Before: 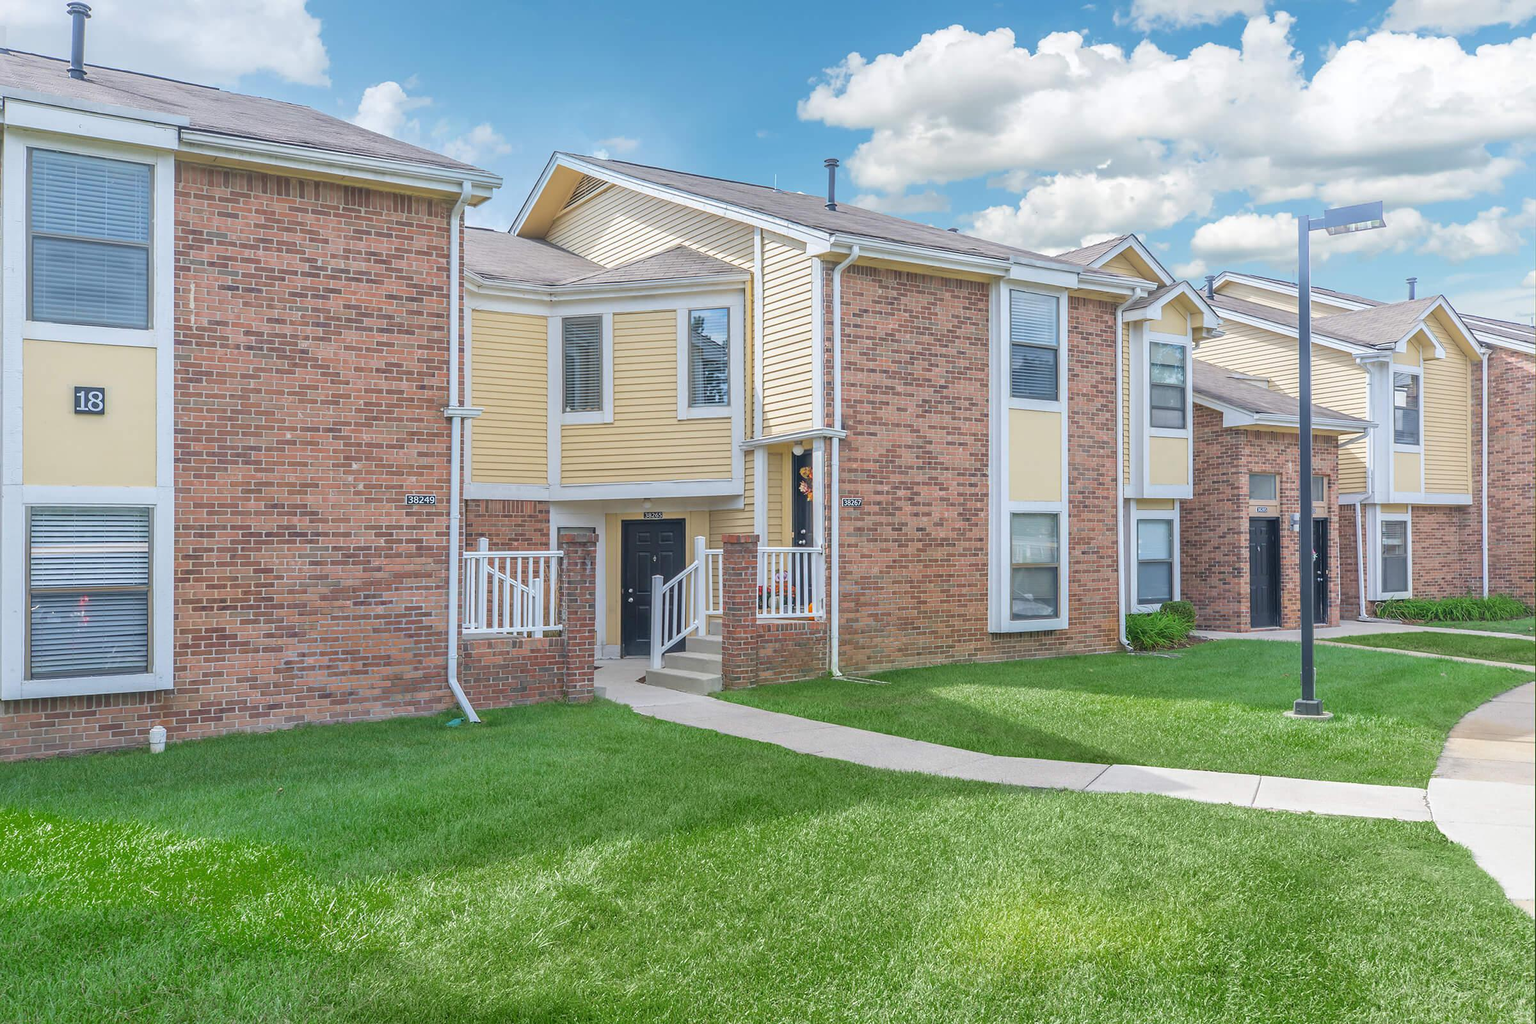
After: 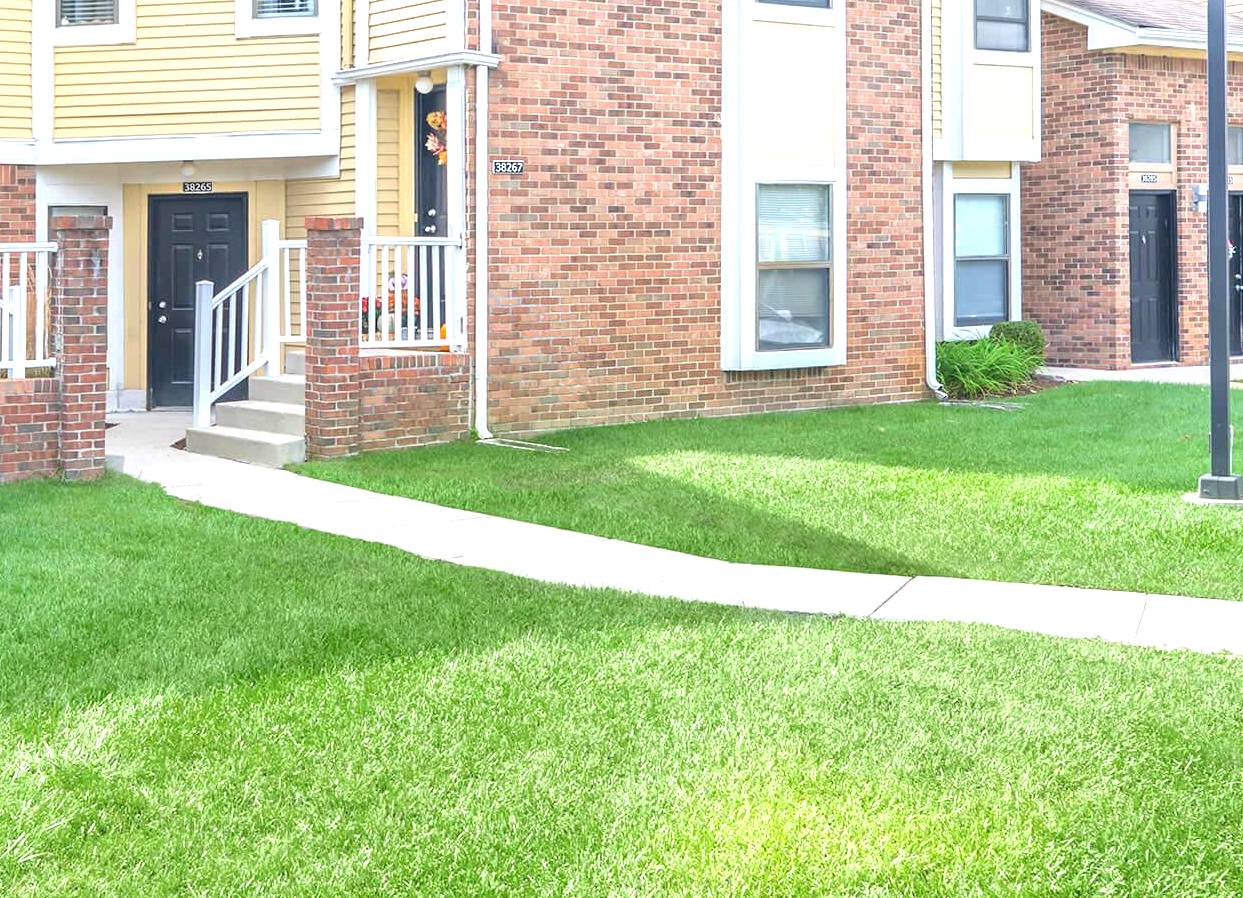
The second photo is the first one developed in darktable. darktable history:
exposure: black level correction 0.001, exposure 1.117 EV, compensate exposure bias true, compensate highlight preservation false
crop: left 34.321%, top 38.632%, right 13.854%, bottom 5.201%
